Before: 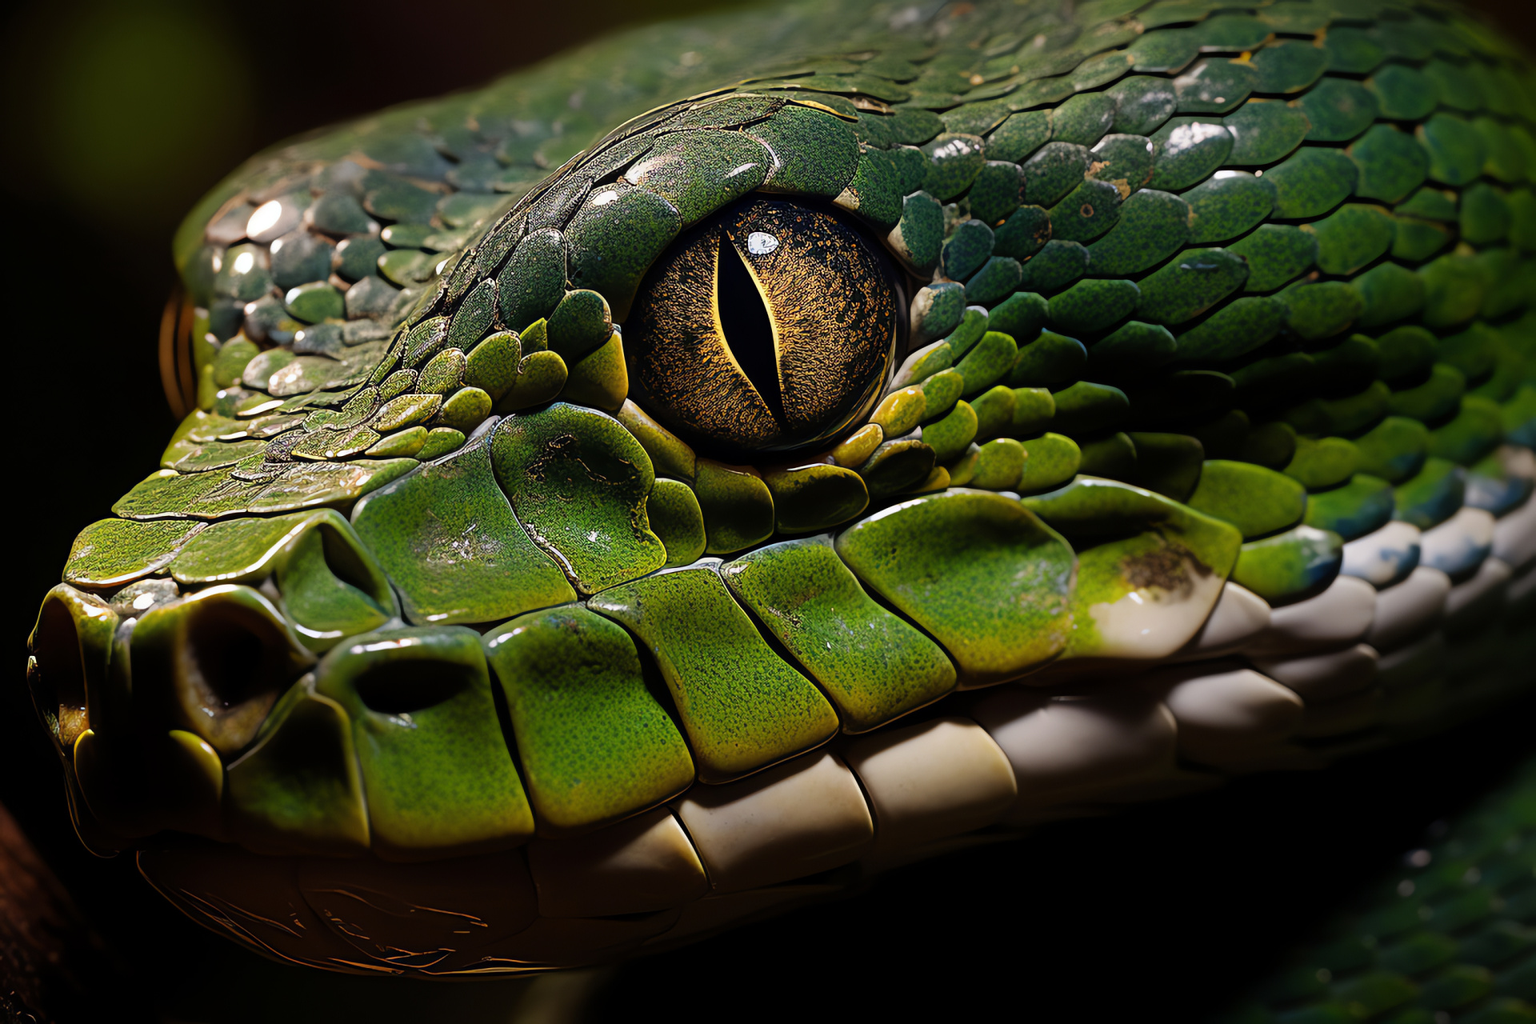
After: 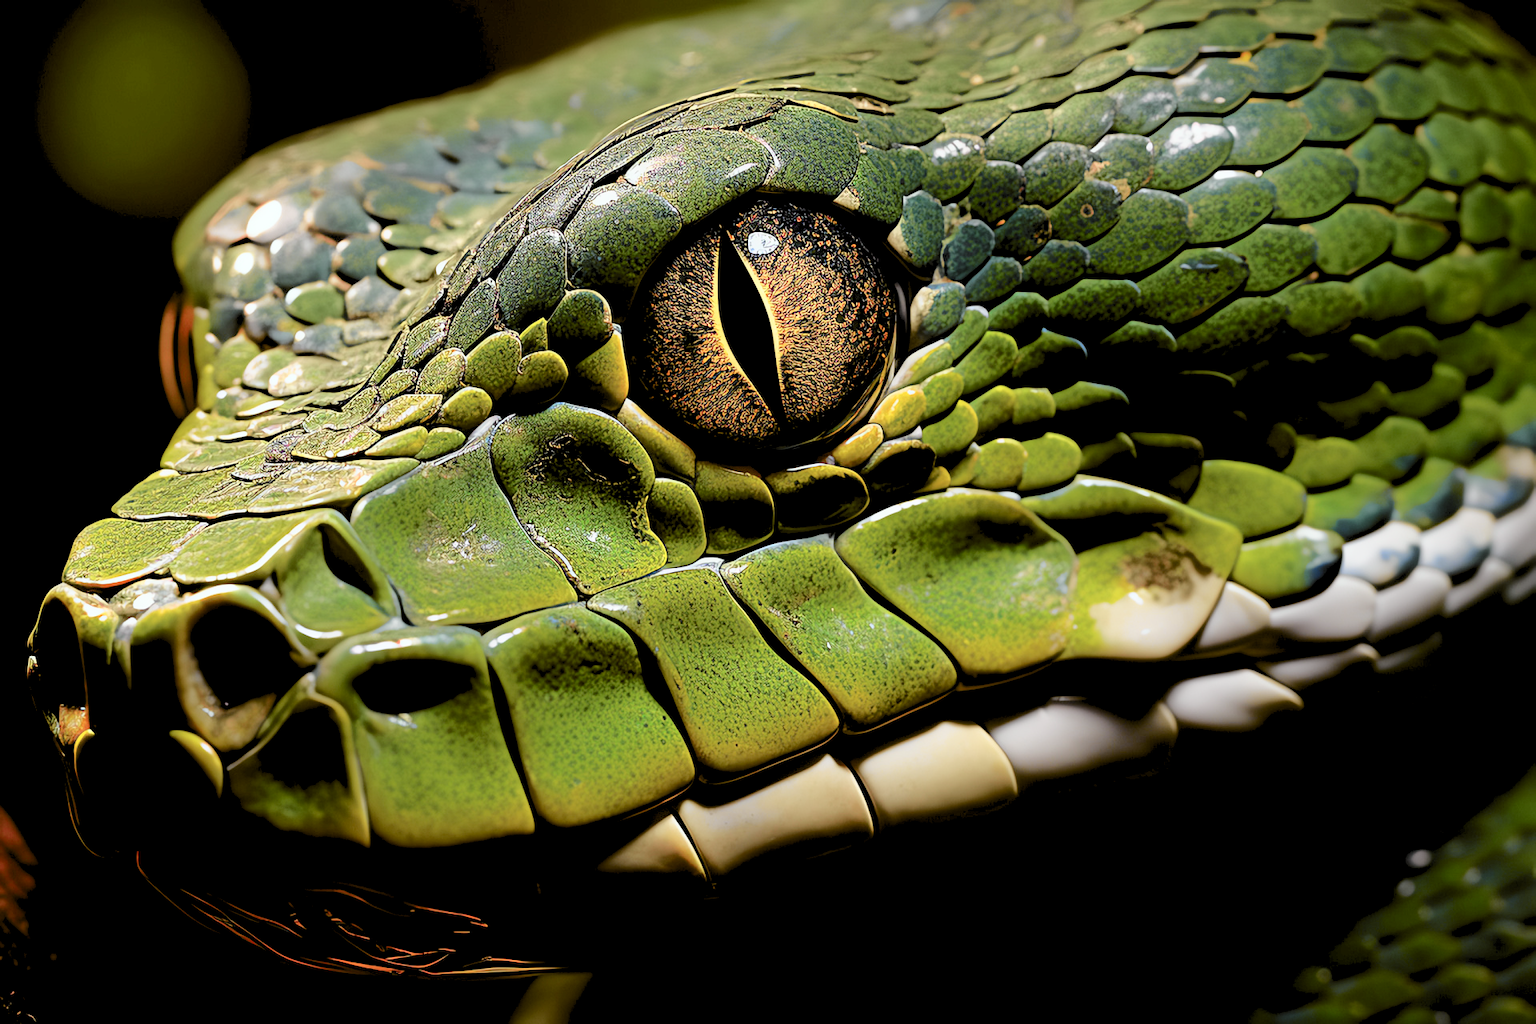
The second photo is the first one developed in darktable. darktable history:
levels: levels [0.072, 0.414, 0.976]
color balance: lift [1.004, 1.002, 1.002, 0.998], gamma [1, 1.007, 1.002, 0.993], gain [1, 0.977, 1.013, 1.023], contrast -3.64%
tone curve: curves: ch0 [(0, 0.009) (0.105, 0.08) (0.195, 0.18) (0.283, 0.316) (0.384, 0.434) (0.485, 0.531) (0.638, 0.69) (0.81, 0.872) (1, 0.977)]; ch1 [(0, 0) (0.161, 0.092) (0.35, 0.33) (0.379, 0.401) (0.456, 0.469) (0.502, 0.5) (0.525, 0.518) (0.586, 0.617) (0.635, 0.655) (1, 1)]; ch2 [(0, 0) (0.371, 0.362) (0.437, 0.437) (0.48, 0.49) (0.53, 0.515) (0.56, 0.571) (0.622, 0.606) (1, 1)], color space Lab, independent channels, preserve colors none
